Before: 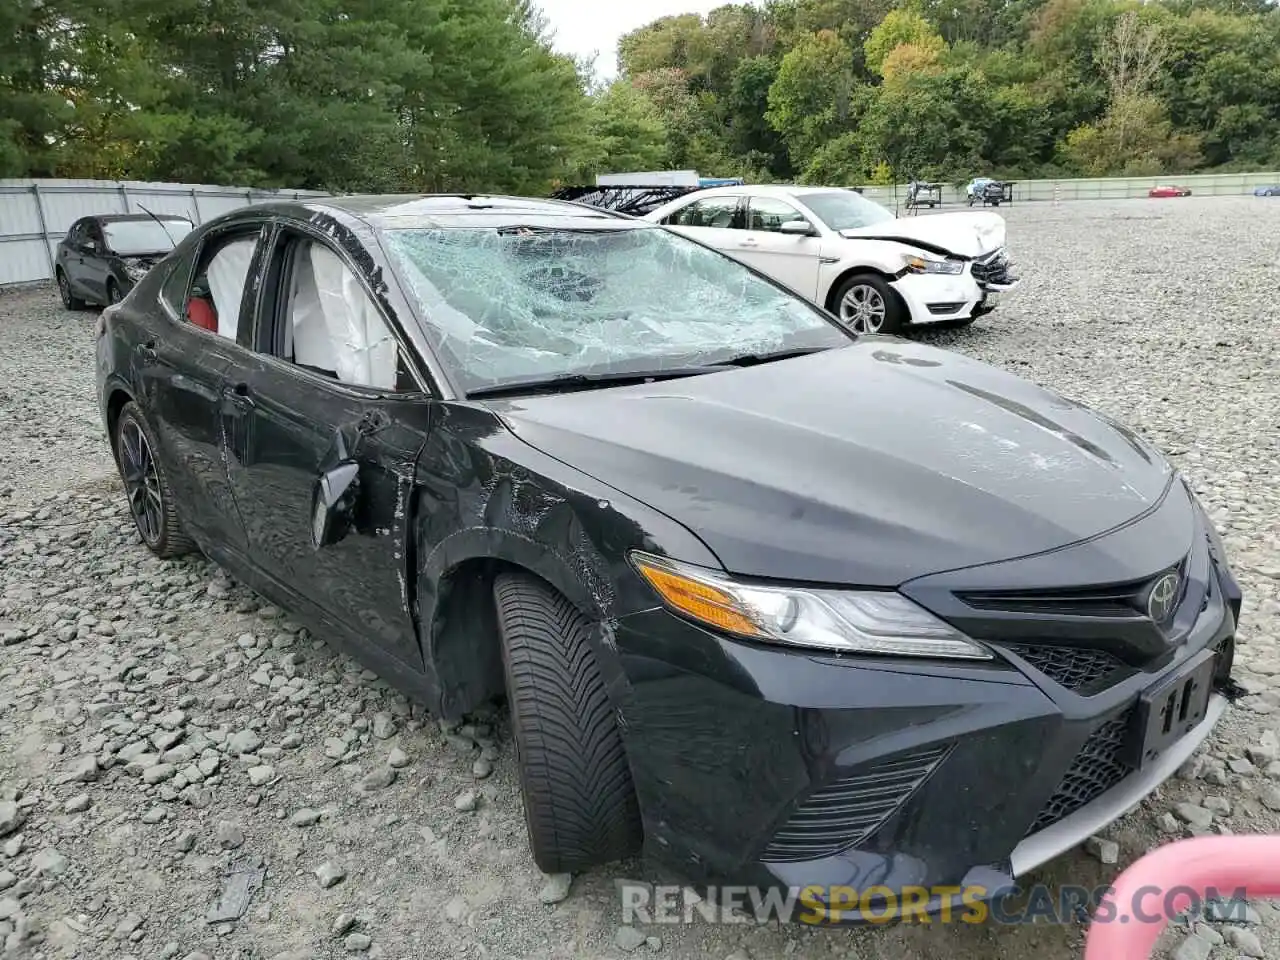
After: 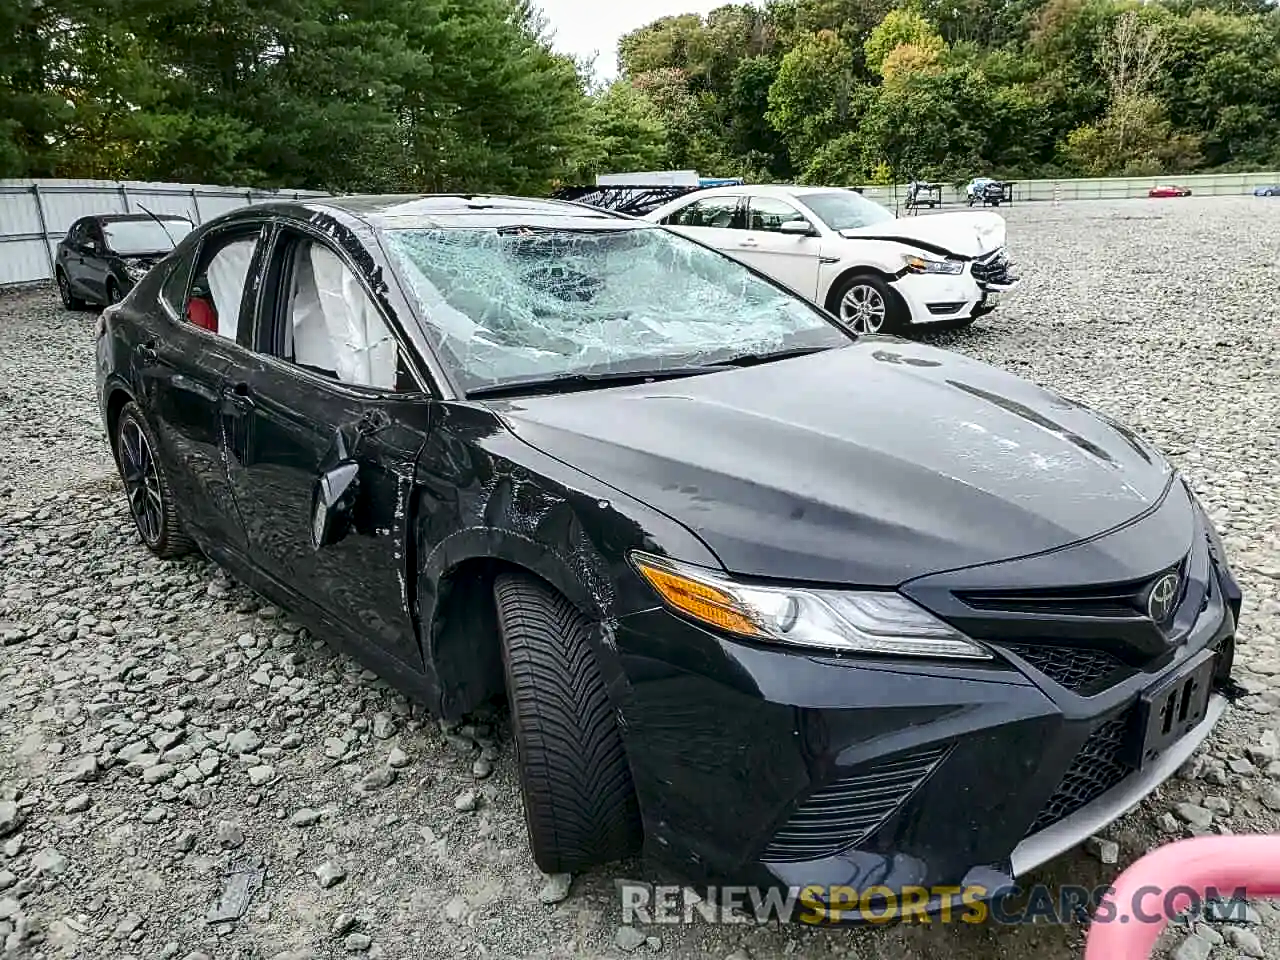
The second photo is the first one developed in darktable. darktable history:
sharpen: on, module defaults
contrast brightness saturation: contrast 0.2, brightness -0.105, saturation 0.104
local contrast: on, module defaults
